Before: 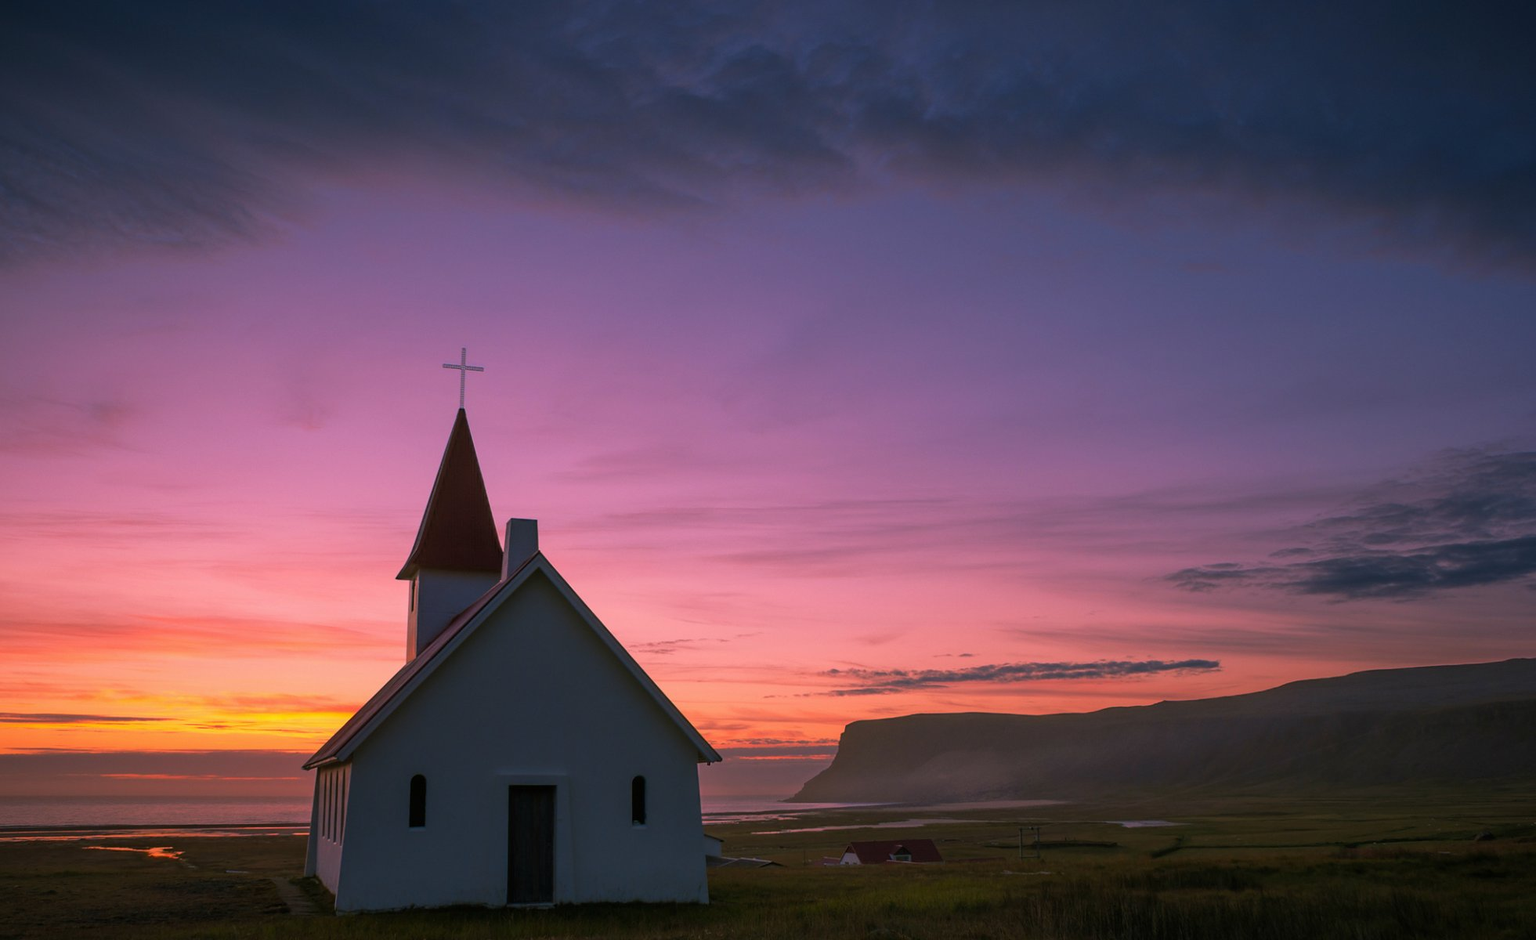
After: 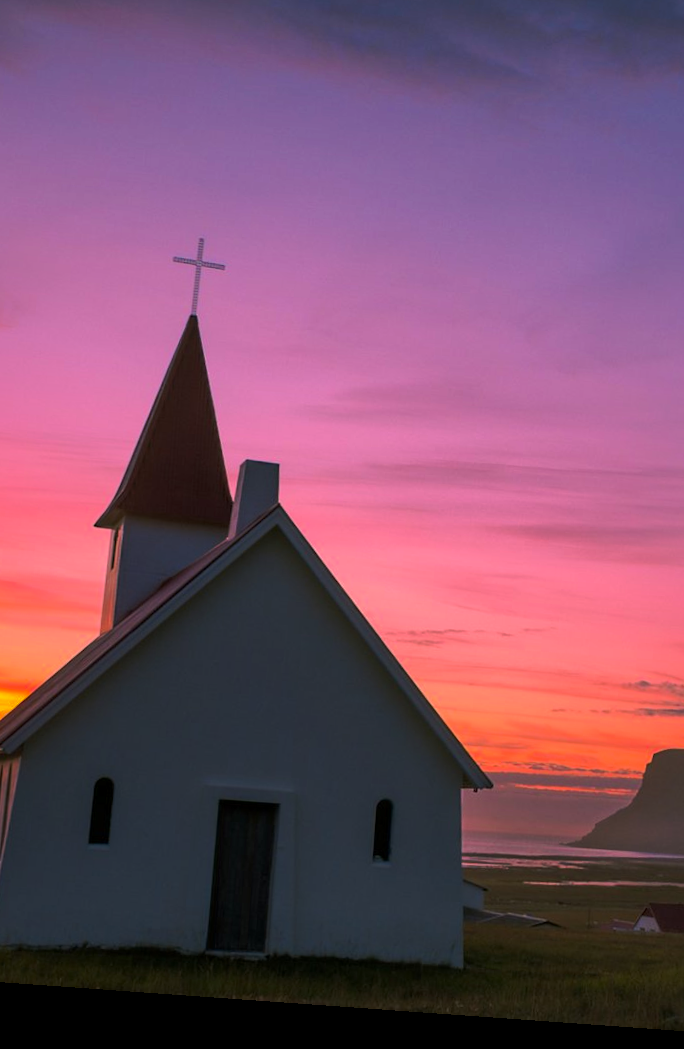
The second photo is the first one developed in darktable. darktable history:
crop and rotate: left 21.77%, top 18.528%, right 44.676%, bottom 2.997%
rotate and perspective: rotation 4.1°, automatic cropping off
shadows and highlights: shadows 25, highlights -70
exposure: black level correction 0.001, exposure 0.5 EV, compensate exposure bias true, compensate highlight preservation false
tone curve: curves: ch0 [(0, 0) (0.003, 0.002) (0.011, 0.009) (0.025, 0.02) (0.044, 0.035) (0.069, 0.055) (0.1, 0.08) (0.136, 0.109) (0.177, 0.142) (0.224, 0.179) (0.277, 0.222) (0.335, 0.268) (0.399, 0.329) (0.468, 0.409) (0.543, 0.495) (0.623, 0.579) (0.709, 0.669) (0.801, 0.767) (0.898, 0.885) (1, 1)], preserve colors none
